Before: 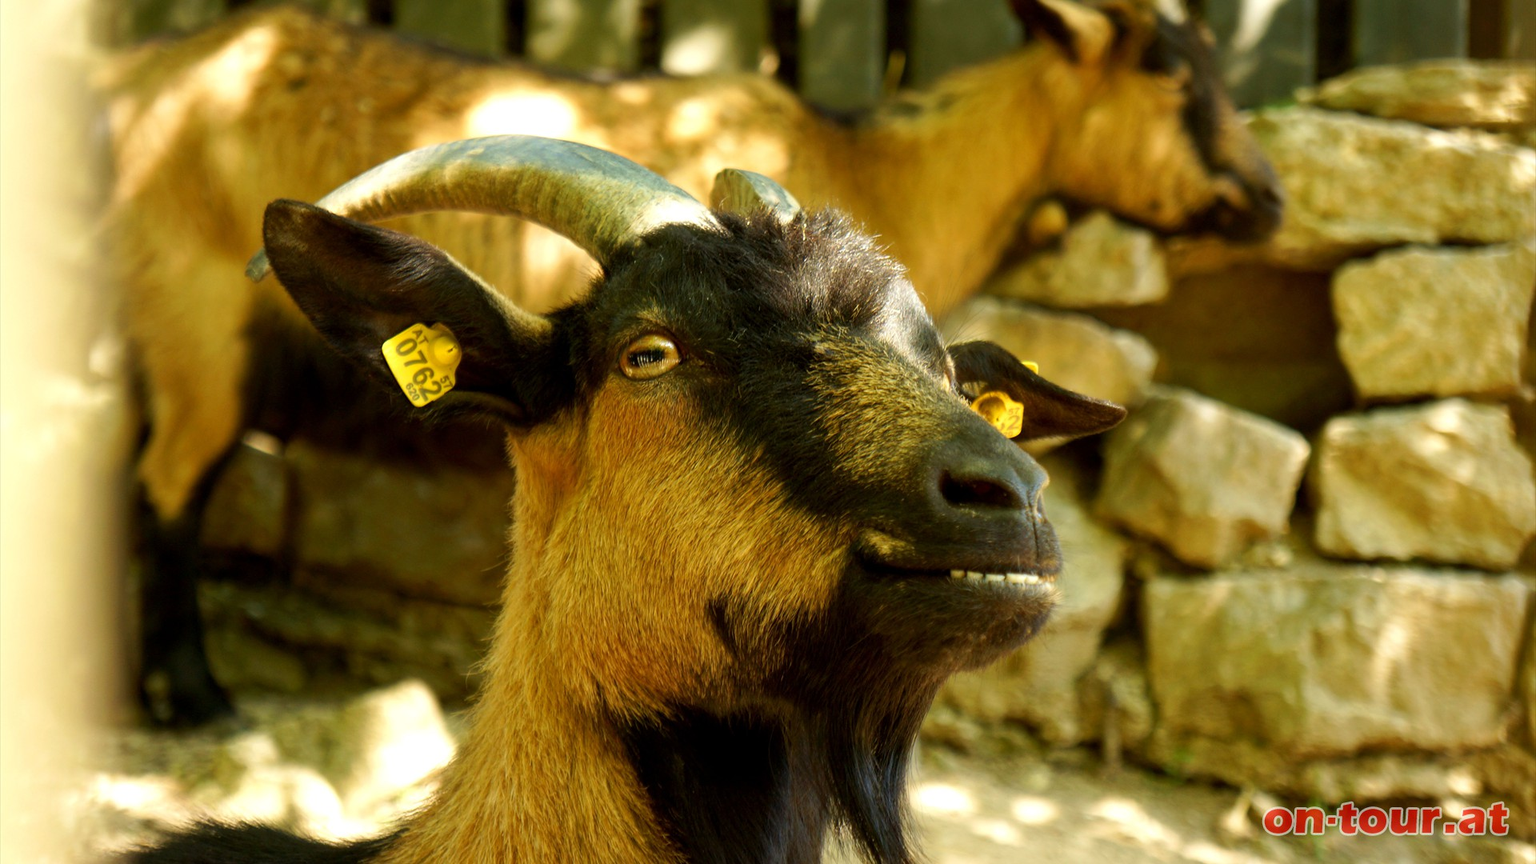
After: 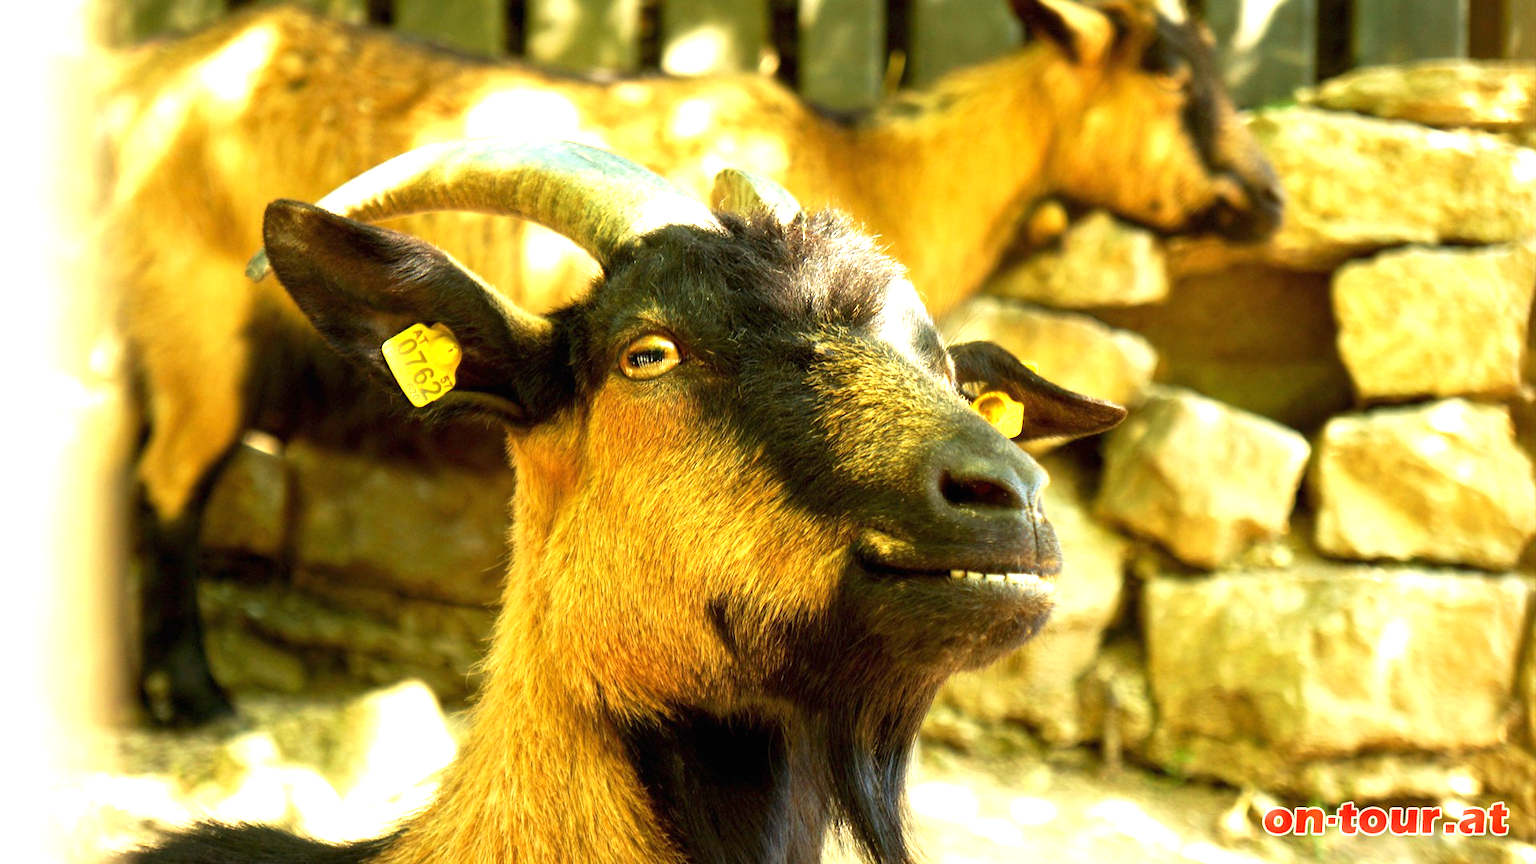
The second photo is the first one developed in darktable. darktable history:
exposure: black level correction 0, exposure 1.369 EV, compensate exposure bias true, compensate highlight preservation false
